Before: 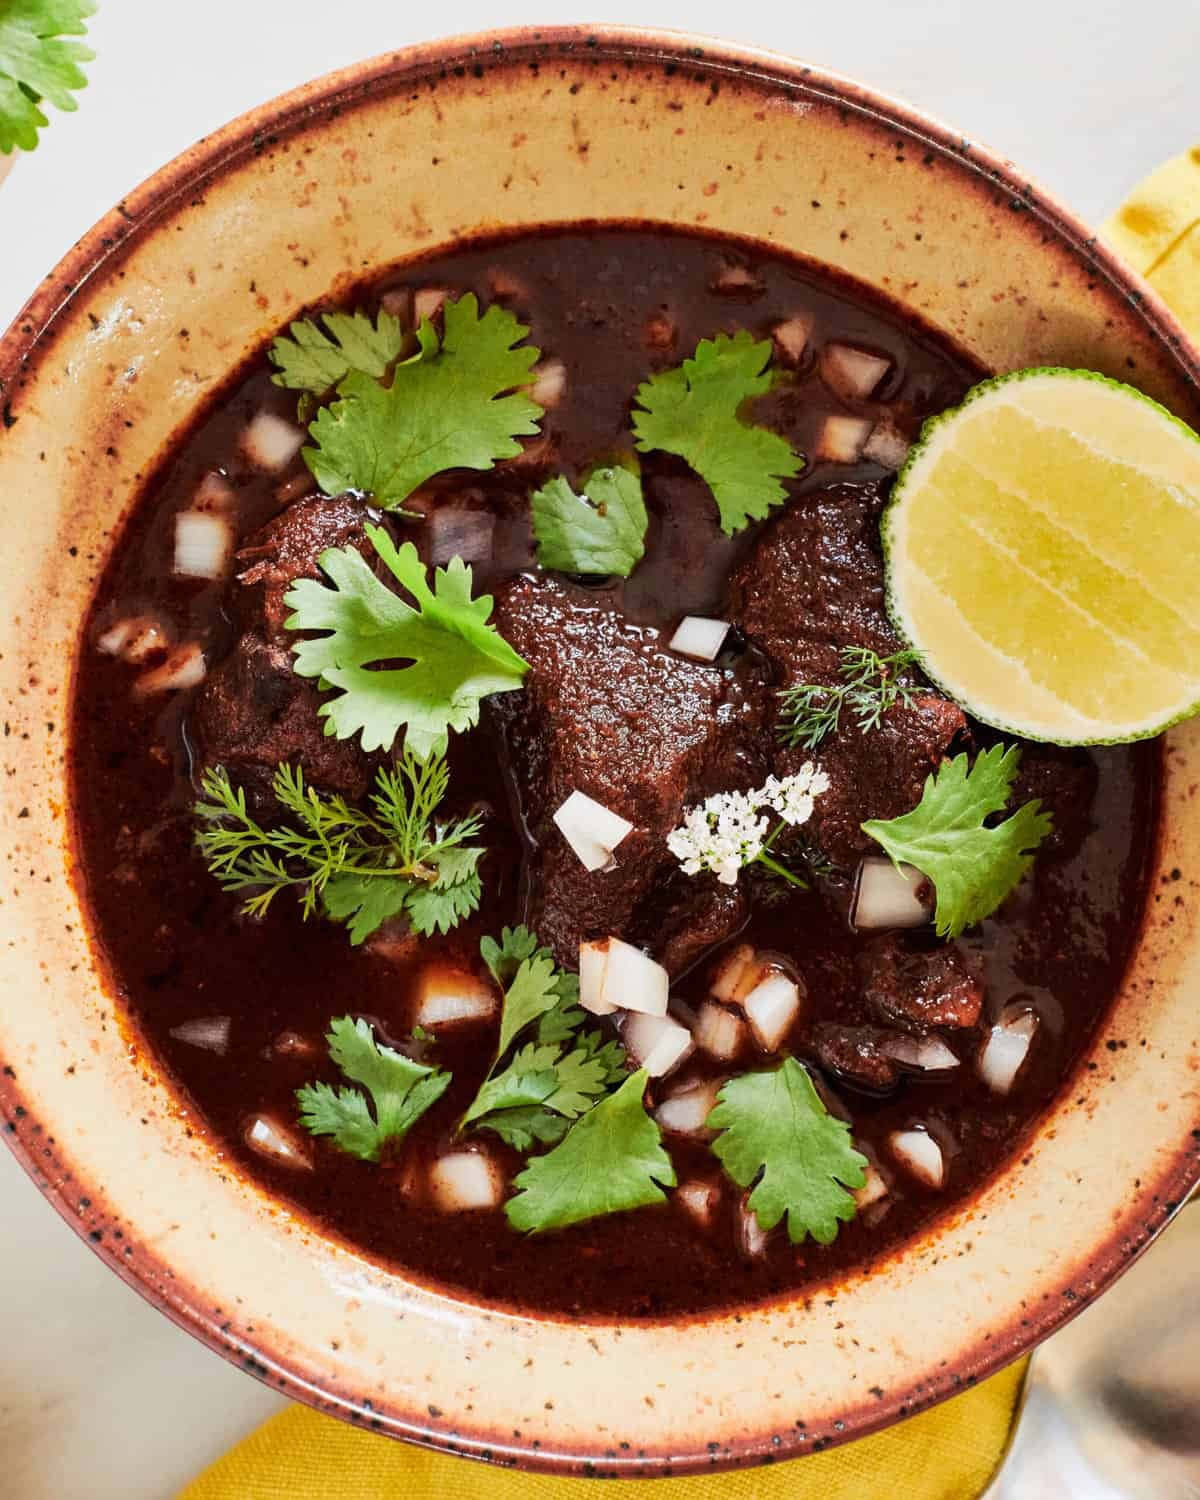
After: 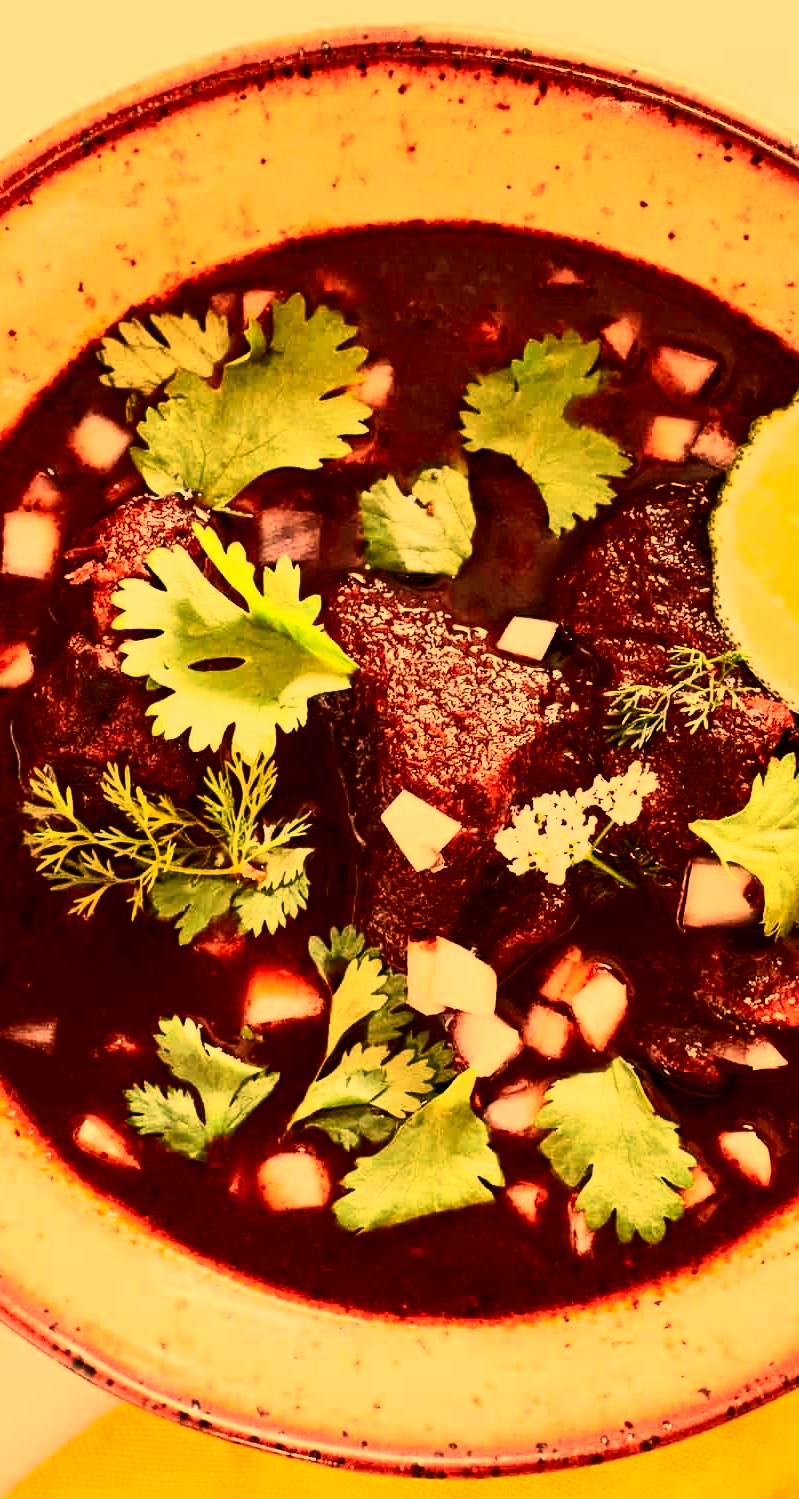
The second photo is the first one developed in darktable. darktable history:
contrast brightness saturation: contrast 0.4, brightness 0.1, saturation 0.21
white balance: red 1.467, blue 0.684
crop and rotate: left 14.385%, right 18.948%
